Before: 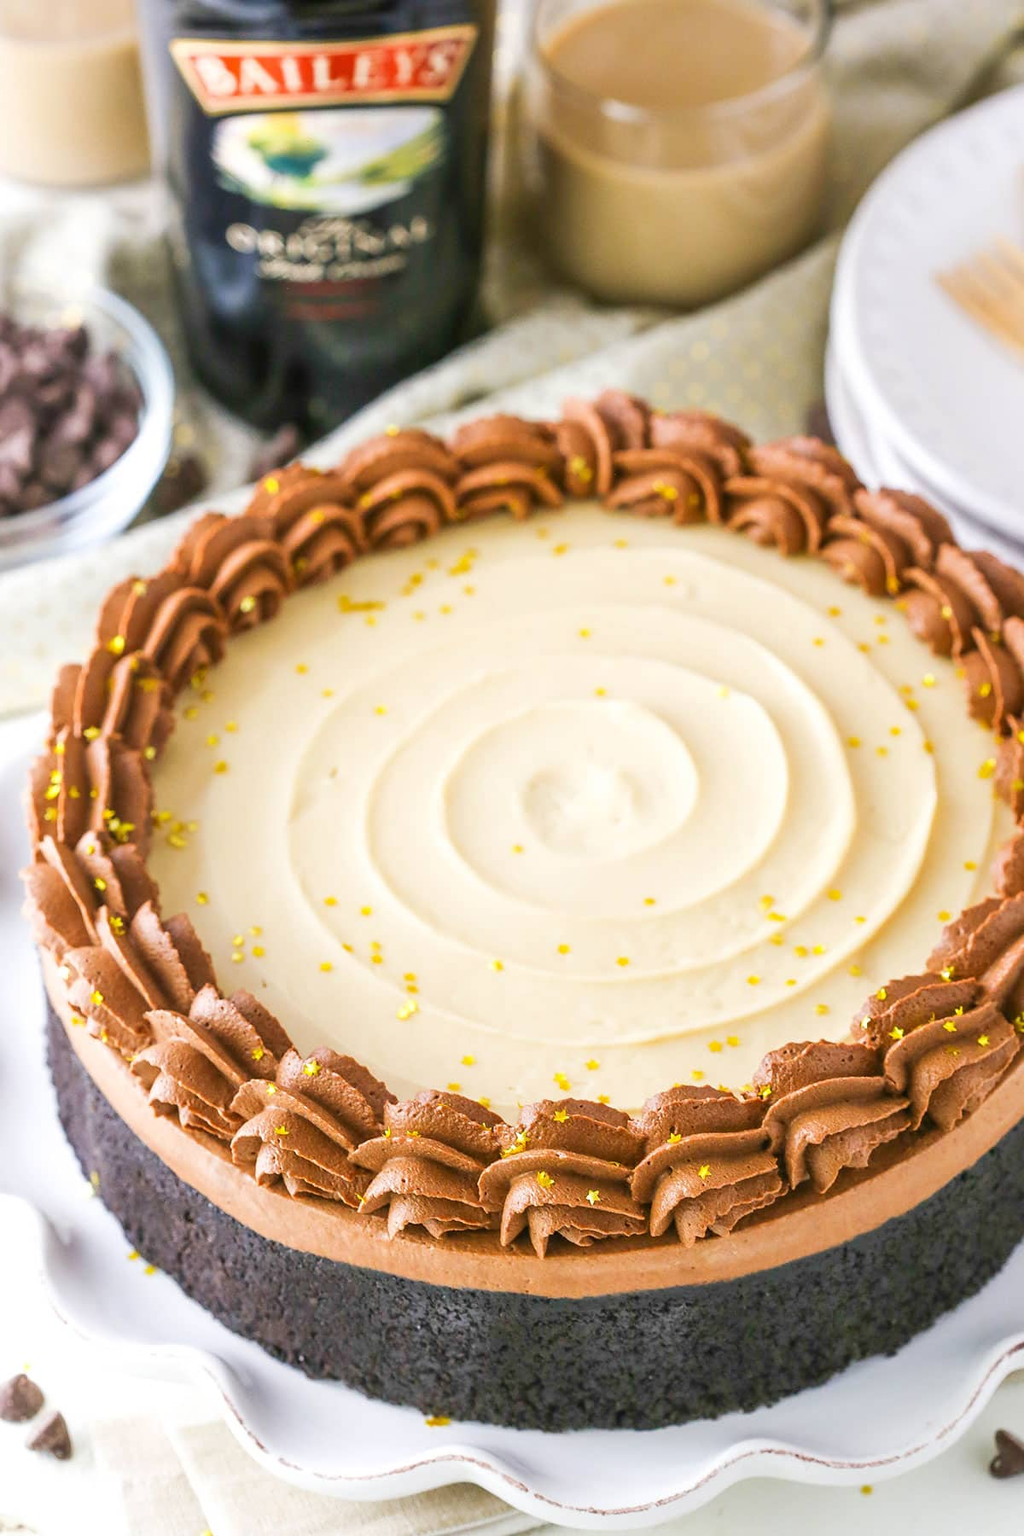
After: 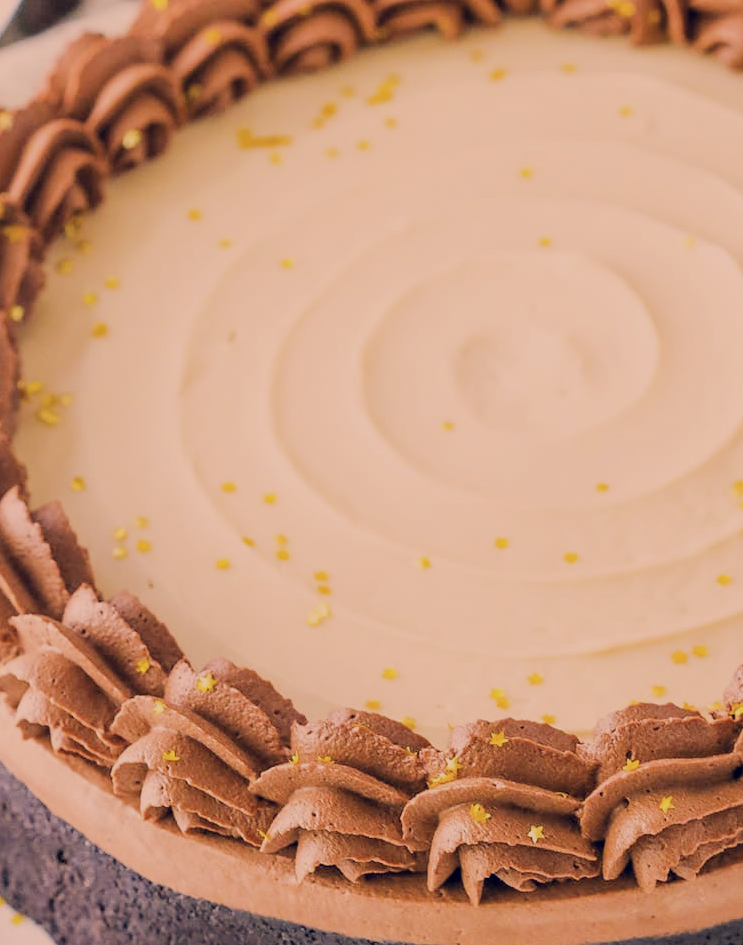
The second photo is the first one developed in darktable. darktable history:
color correction: highlights a* 19.99, highlights b* 26.84, shadows a* 3.35, shadows b* -17.07, saturation 0.747
crop: left 13.309%, top 31.627%, right 24.758%, bottom 15.832%
filmic rgb: black relative exposure -6.19 EV, white relative exposure 6.94 EV, hardness 2.28
